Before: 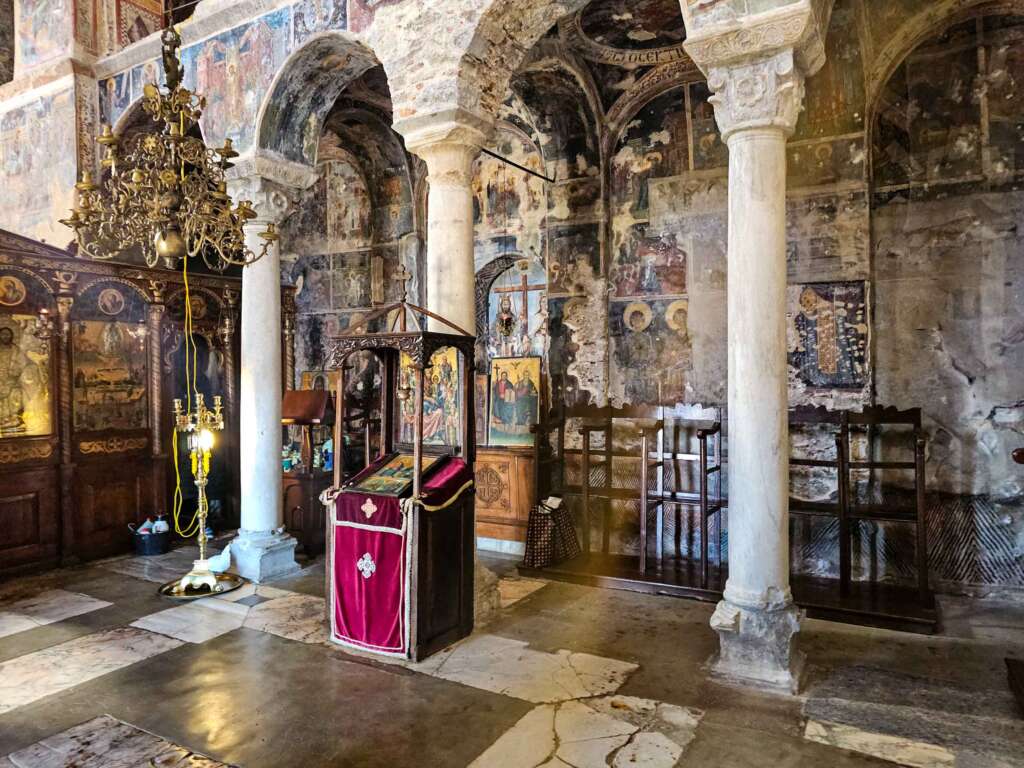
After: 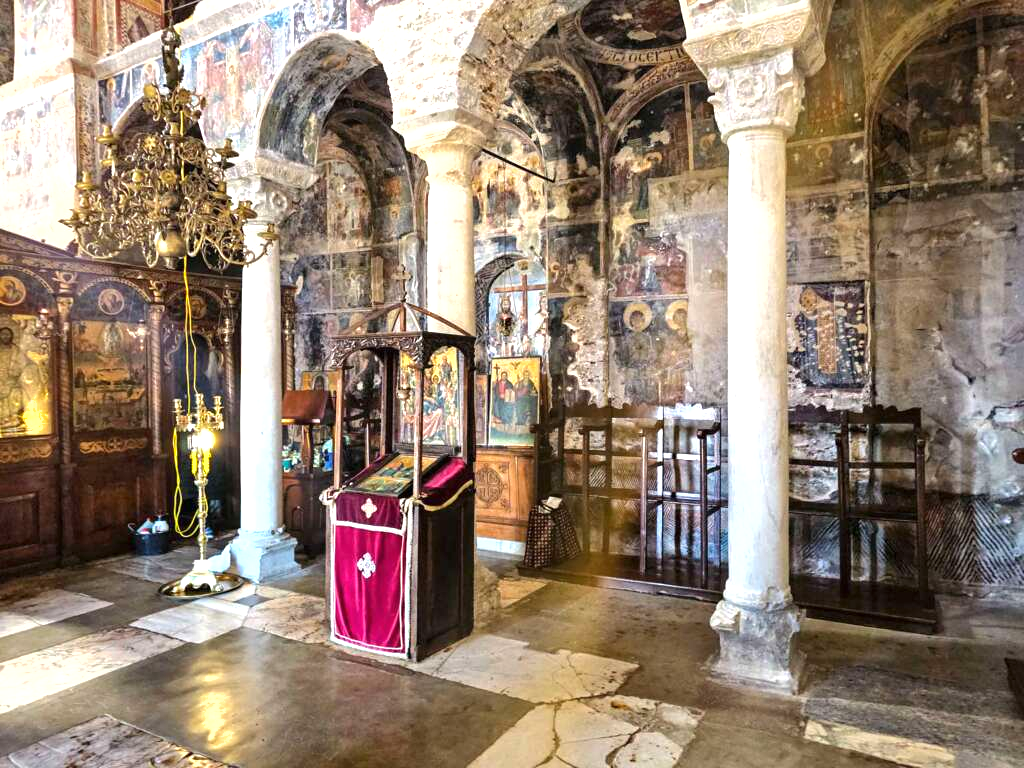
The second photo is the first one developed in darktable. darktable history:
shadows and highlights: shadows 10, white point adjustment 1, highlights -40
exposure: exposure 0.74 EV, compensate highlight preservation false
